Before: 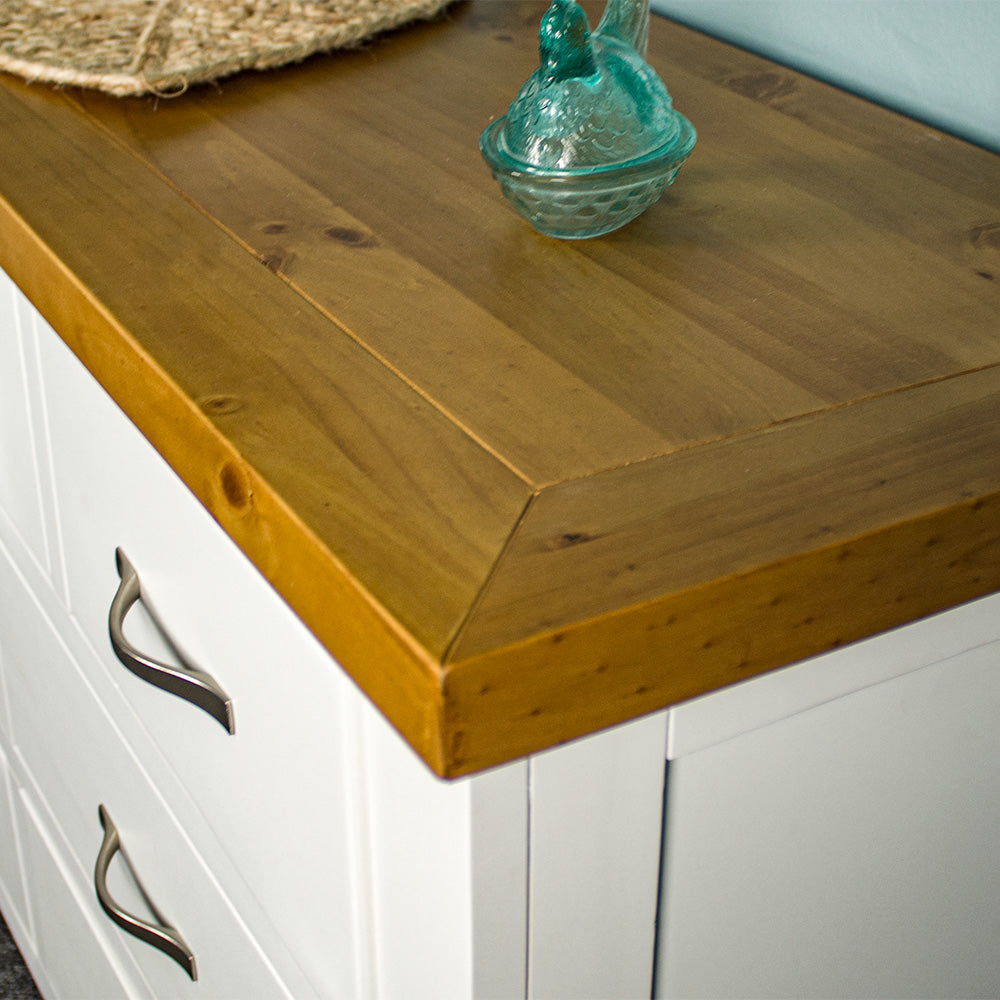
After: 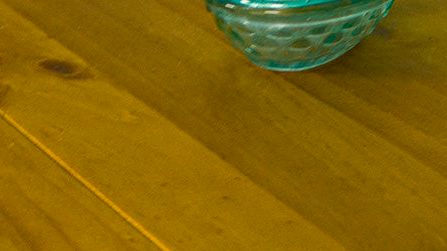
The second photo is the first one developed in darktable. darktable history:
color balance rgb: perceptual saturation grading › global saturation 20%, perceptual saturation grading › highlights -25%, perceptual saturation grading › shadows 25%, global vibrance 50%
crop: left 28.64%, top 16.832%, right 26.637%, bottom 58.055%
